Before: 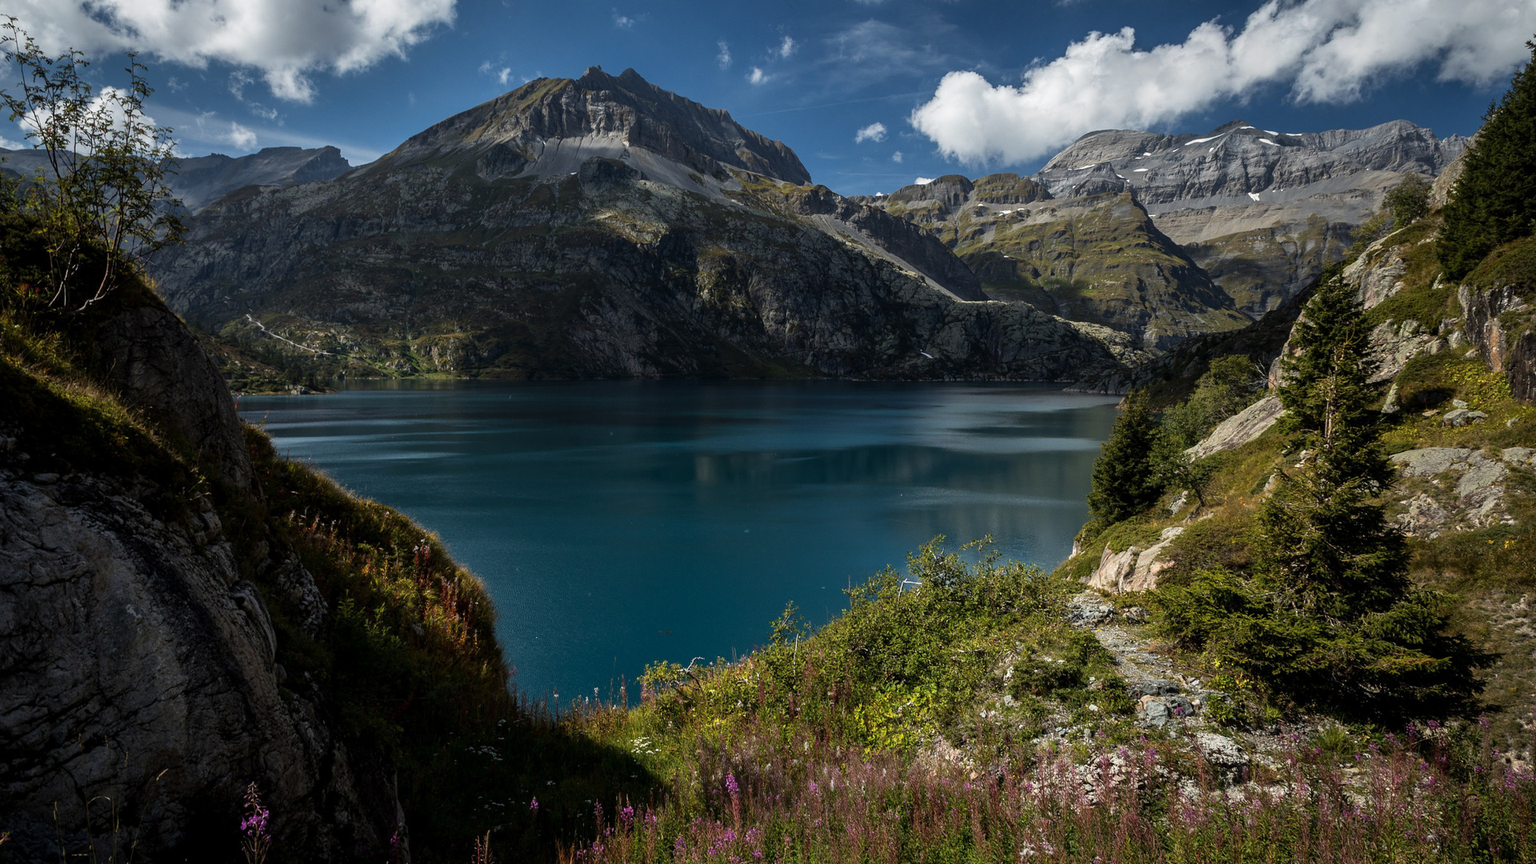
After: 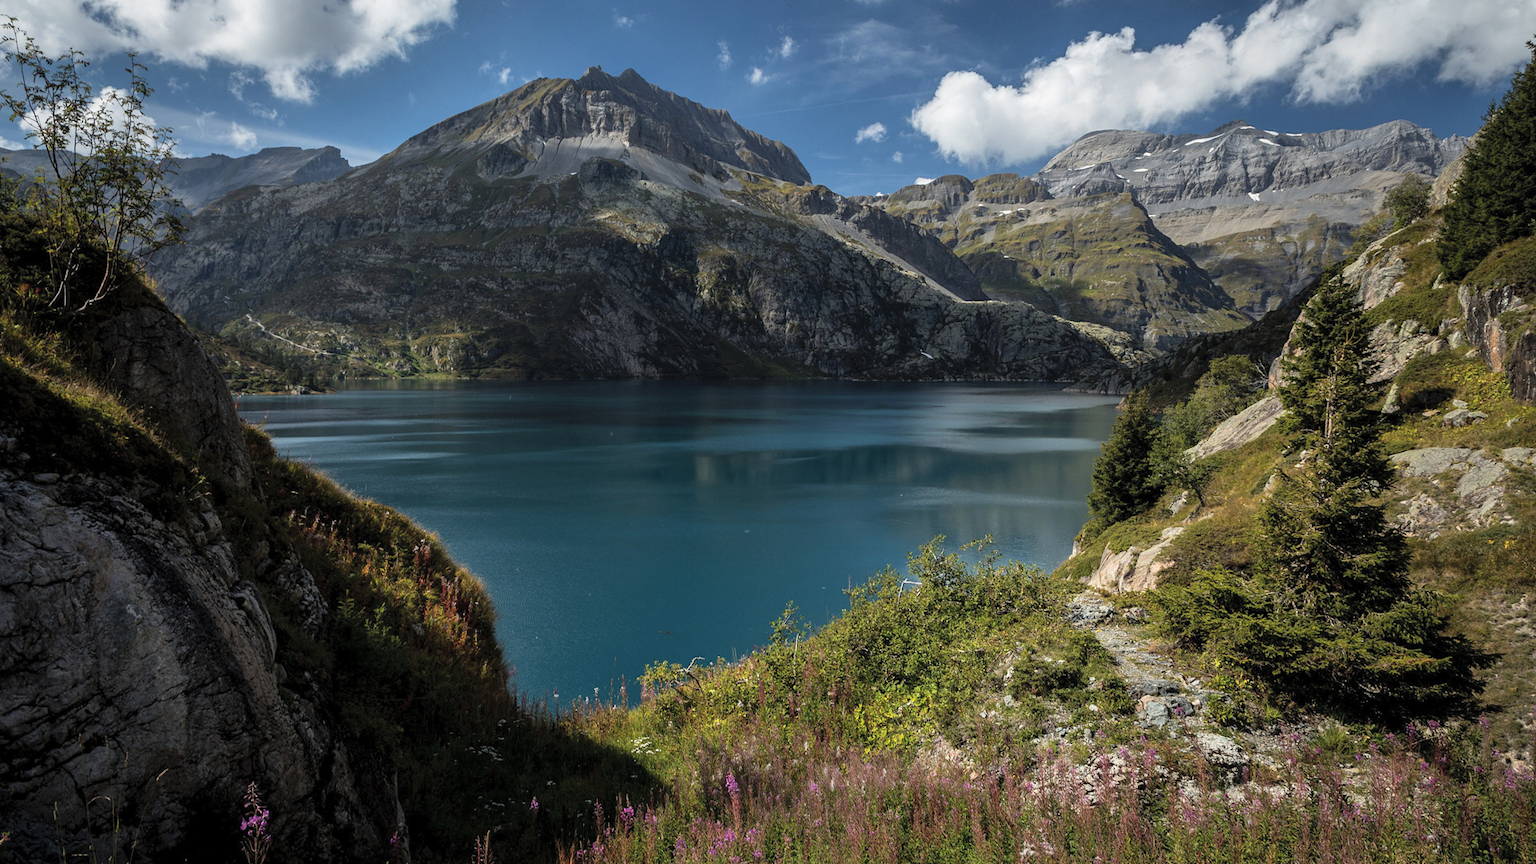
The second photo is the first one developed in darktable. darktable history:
contrast brightness saturation: brightness 0.134
